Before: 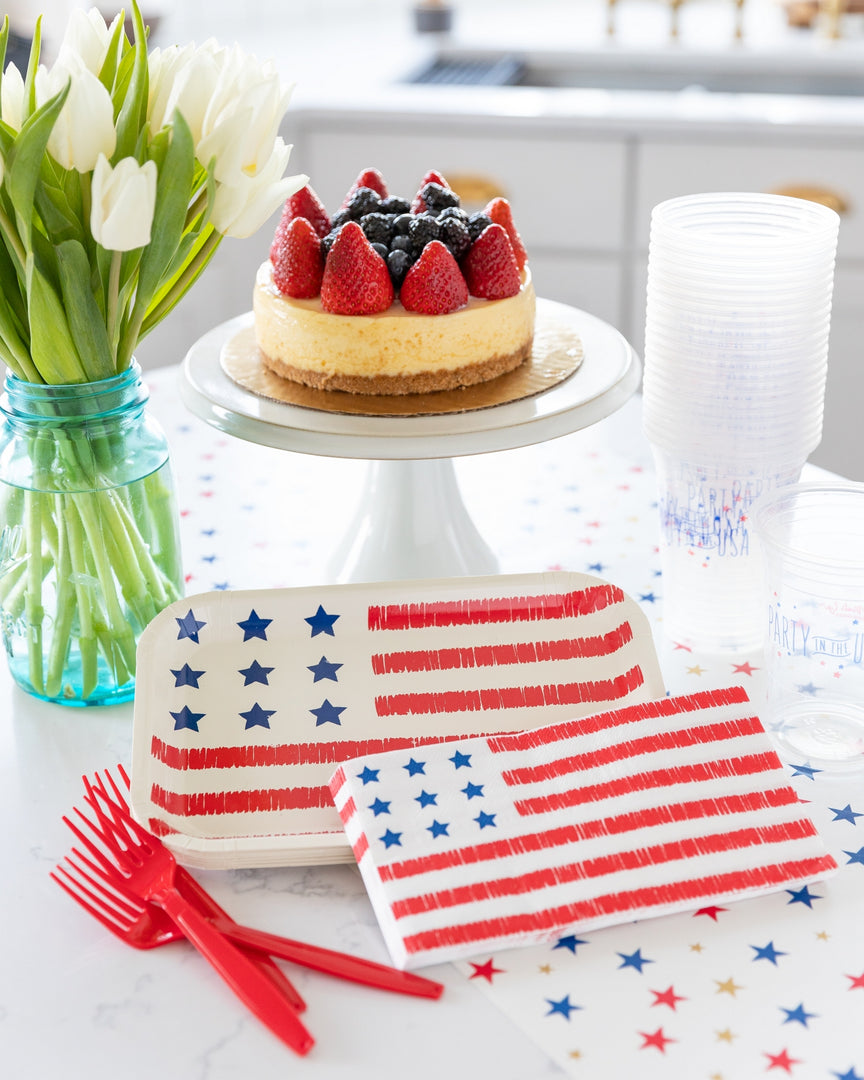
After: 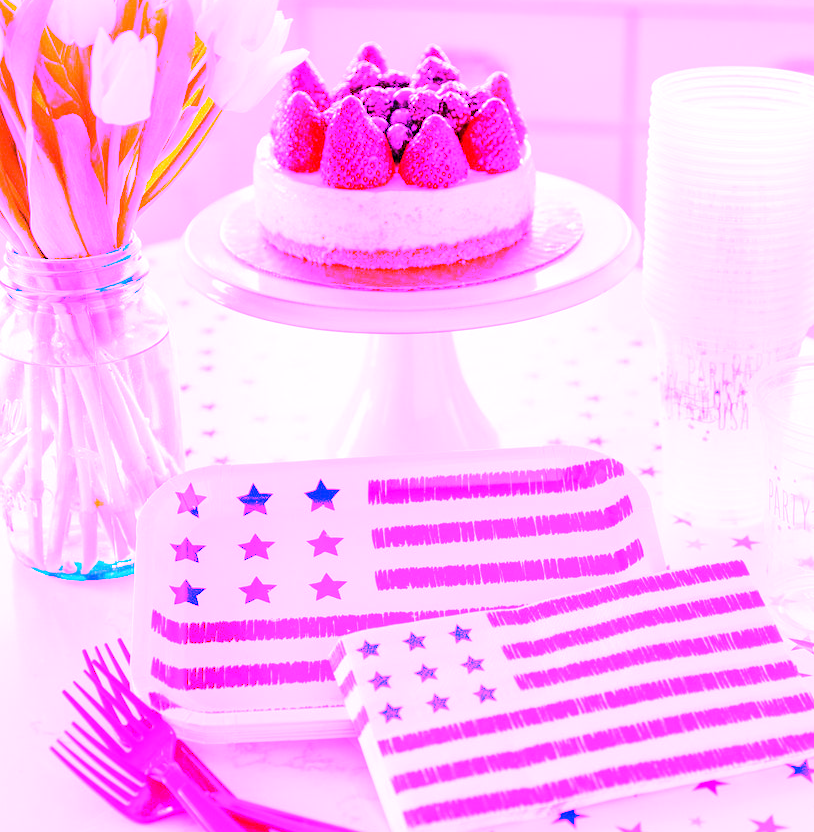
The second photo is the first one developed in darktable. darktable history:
white balance: red 8, blue 8
crop and rotate: angle 0.03°, top 11.643%, right 5.651%, bottom 11.189%
